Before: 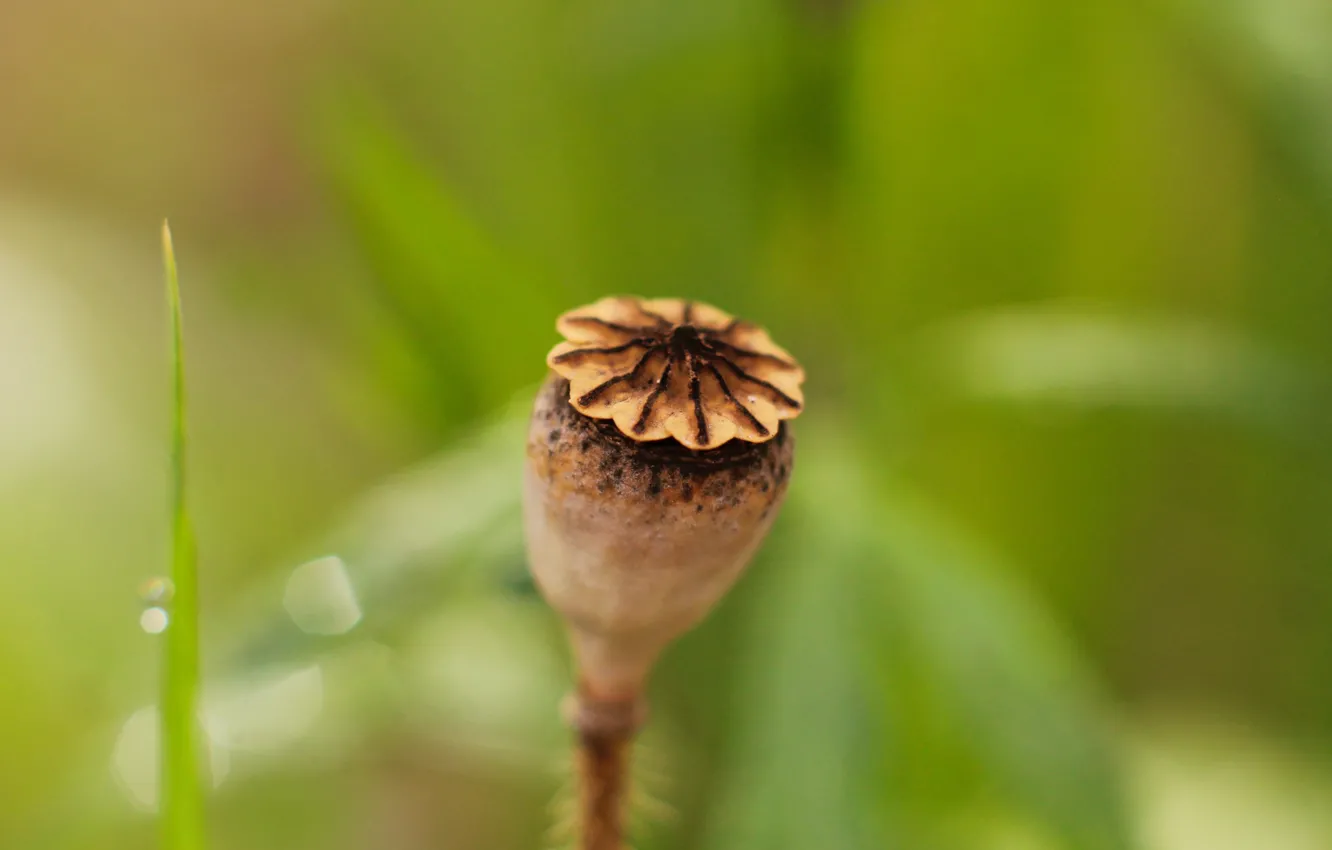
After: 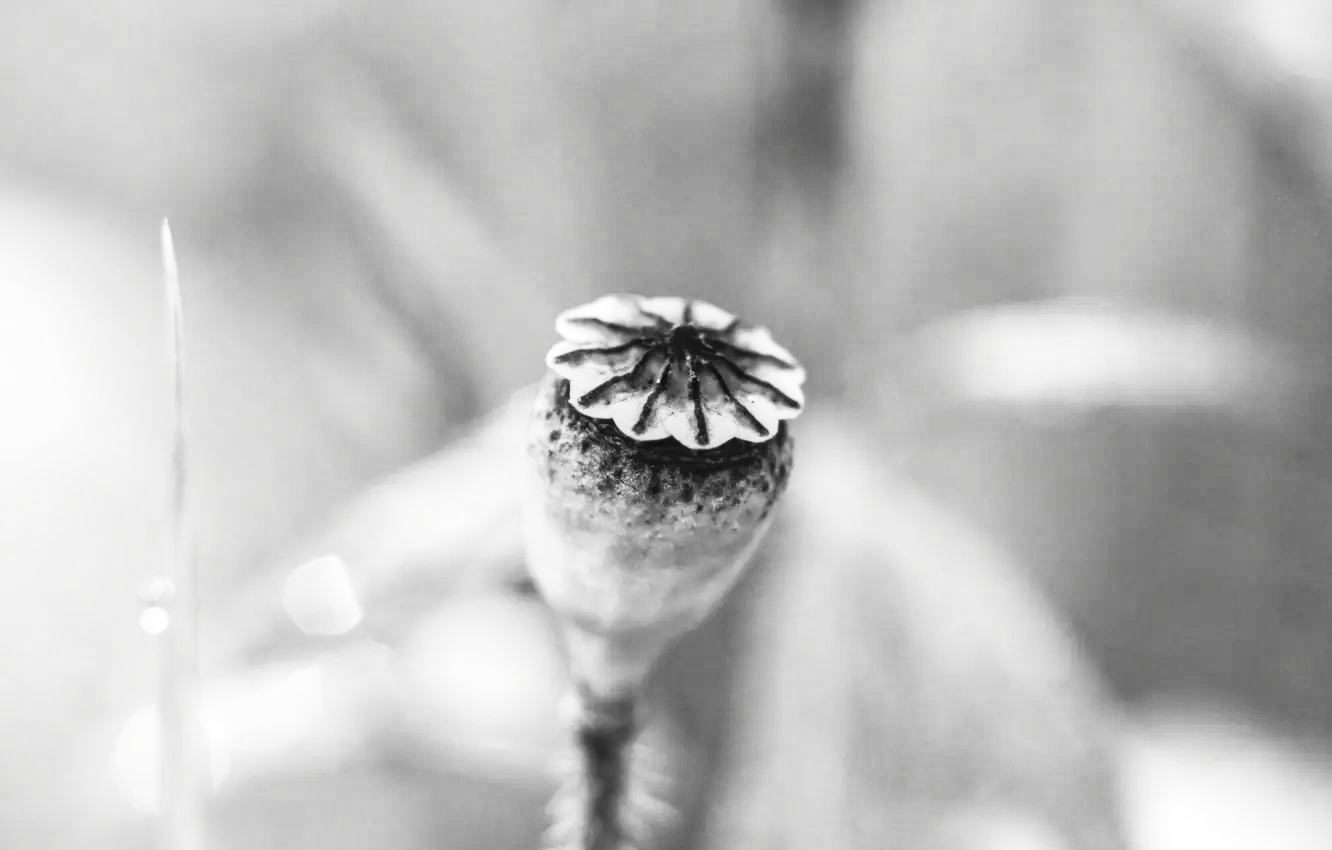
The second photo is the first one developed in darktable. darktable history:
local contrast: on, module defaults
contrast brightness saturation: contrast 0.536, brightness 0.474, saturation -0.996
